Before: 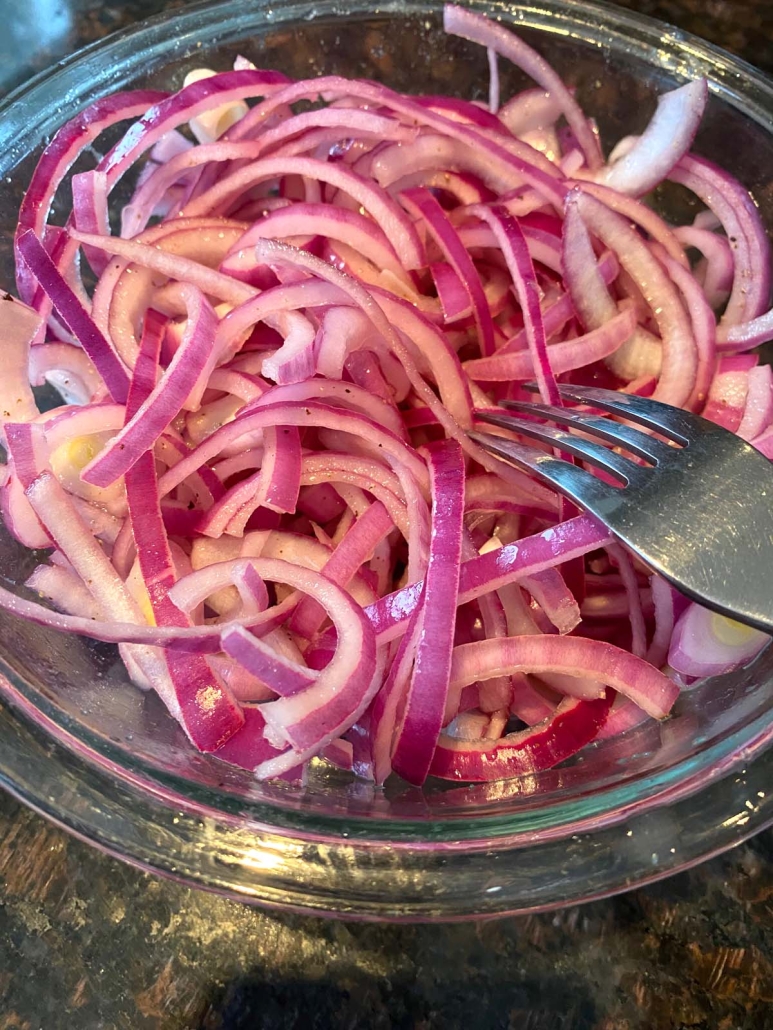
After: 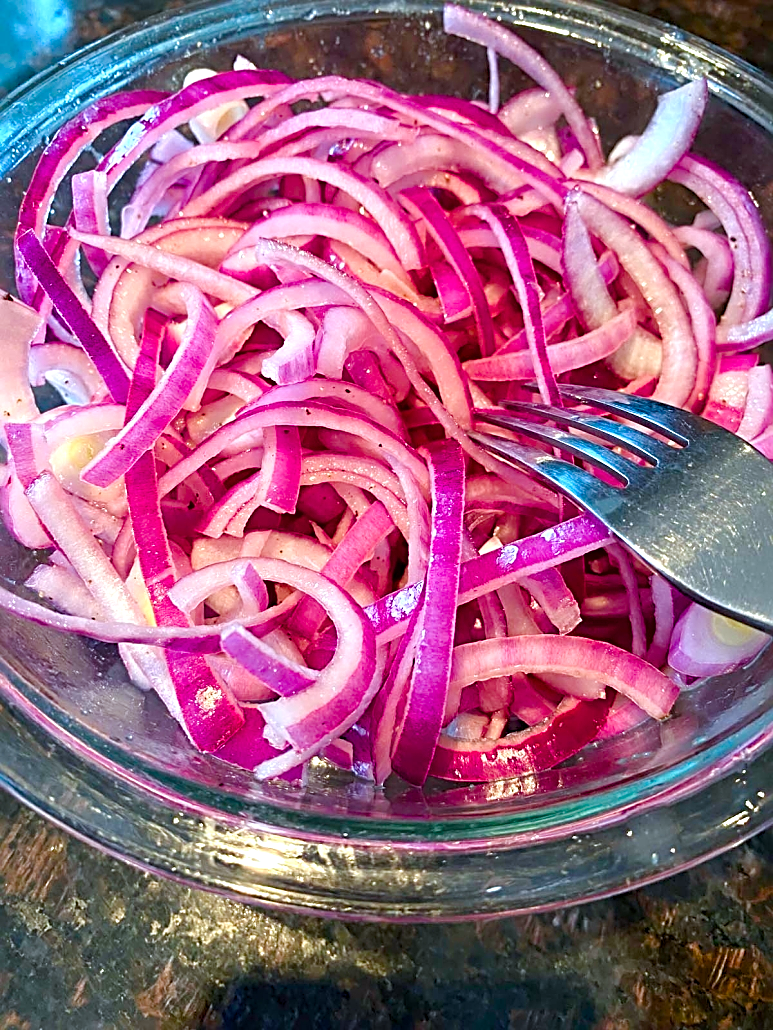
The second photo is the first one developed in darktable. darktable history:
color calibration: output R [0.972, 0.068, -0.094, 0], output G [-0.178, 1.216, -0.086, 0], output B [0.095, -0.136, 0.98, 0], illuminant custom, x 0.371, y 0.381, temperature 4283.16 K
sharpen: radius 2.817, amount 0.715
color balance rgb: perceptual saturation grading › global saturation 20%, perceptual saturation grading › highlights -50%, perceptual saturation grading › shadows 30%, perceptual brilliance grading › global brilliance 10%, perceptual brilliance grading › shadows 15%
